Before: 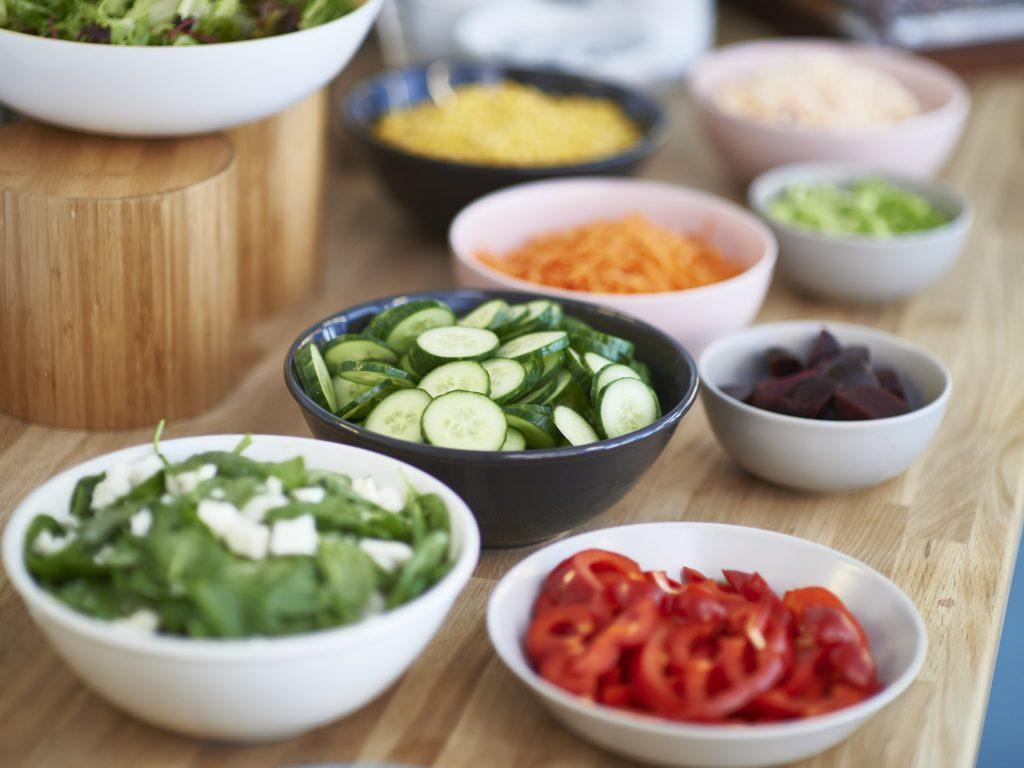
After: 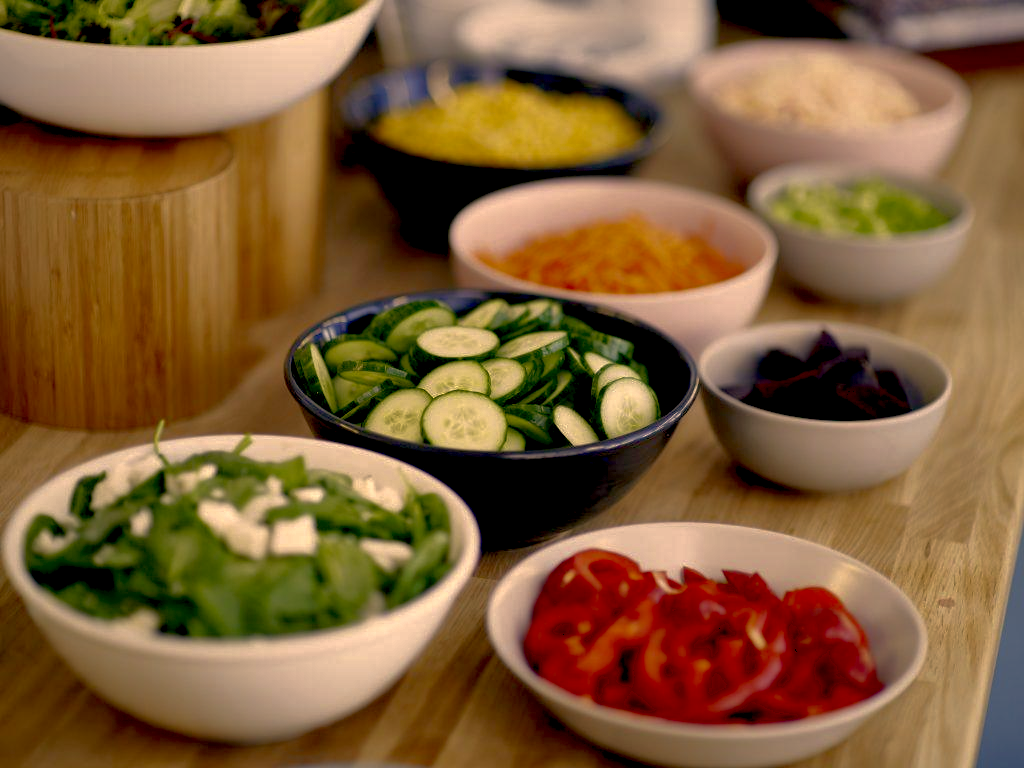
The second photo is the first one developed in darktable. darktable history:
exposure: black level correction 0.047, exposure 0.013 EV, compensate highlight preservation false
color correction: highlights a* 15, highlights b* 31.55
base curve: curves: ch0 [(0, 0) (0.826, 0.587) (1, 1)]
